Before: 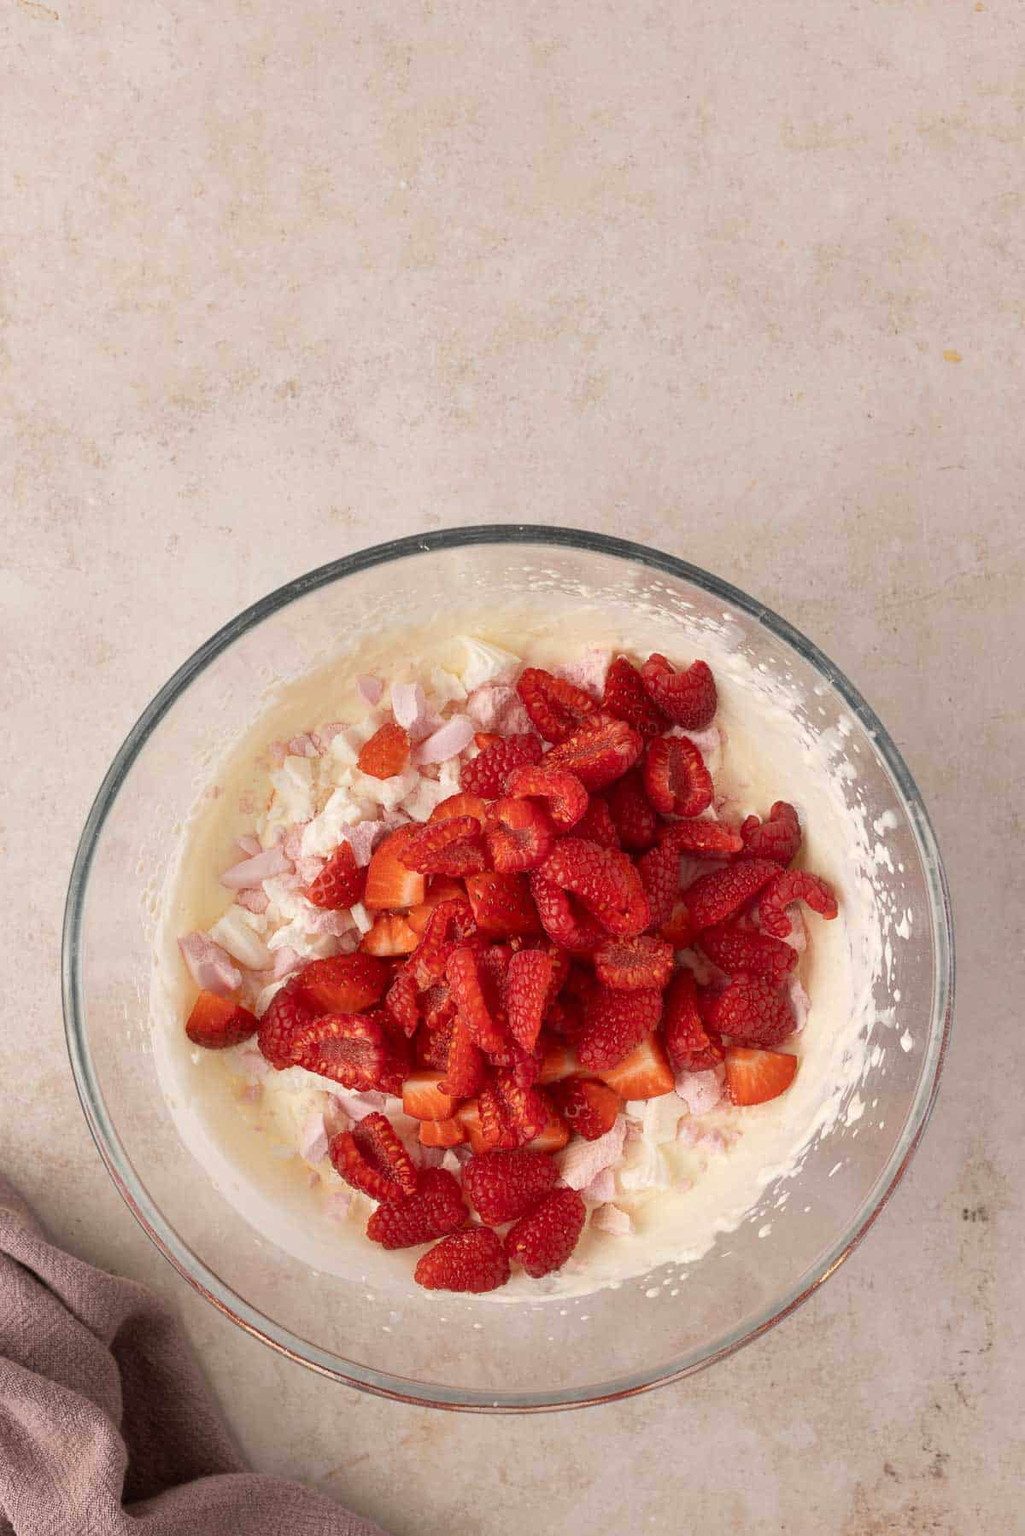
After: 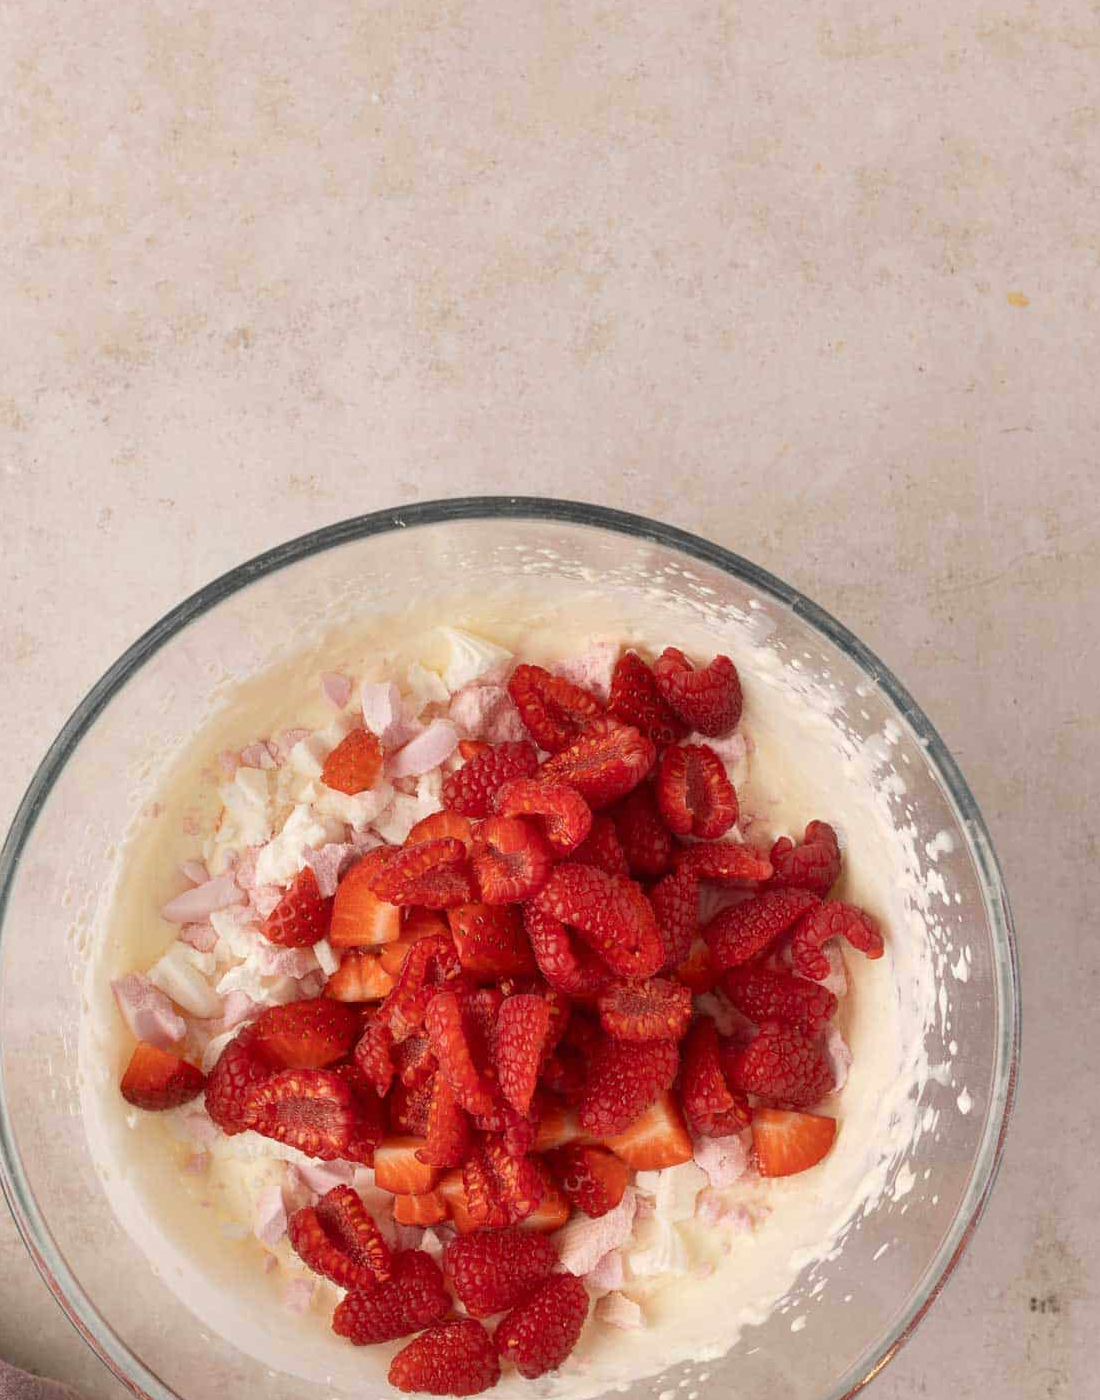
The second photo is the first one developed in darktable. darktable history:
white balance: emerald 1
crop: left 8.155%, top 6.611%, bottom 15.385%
